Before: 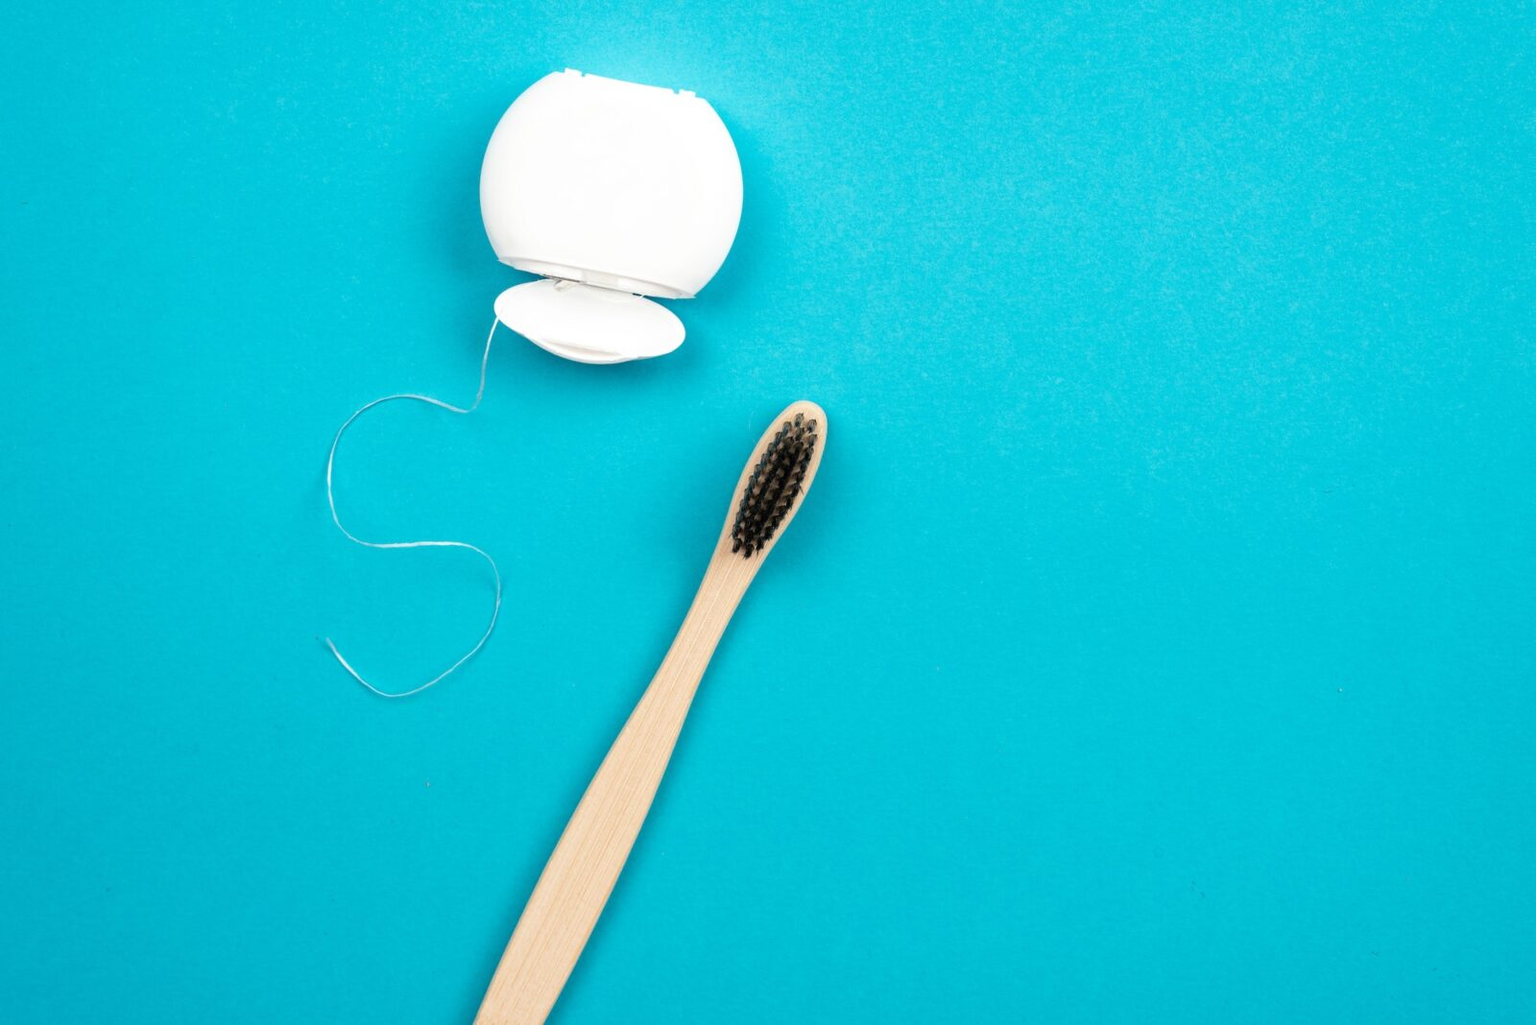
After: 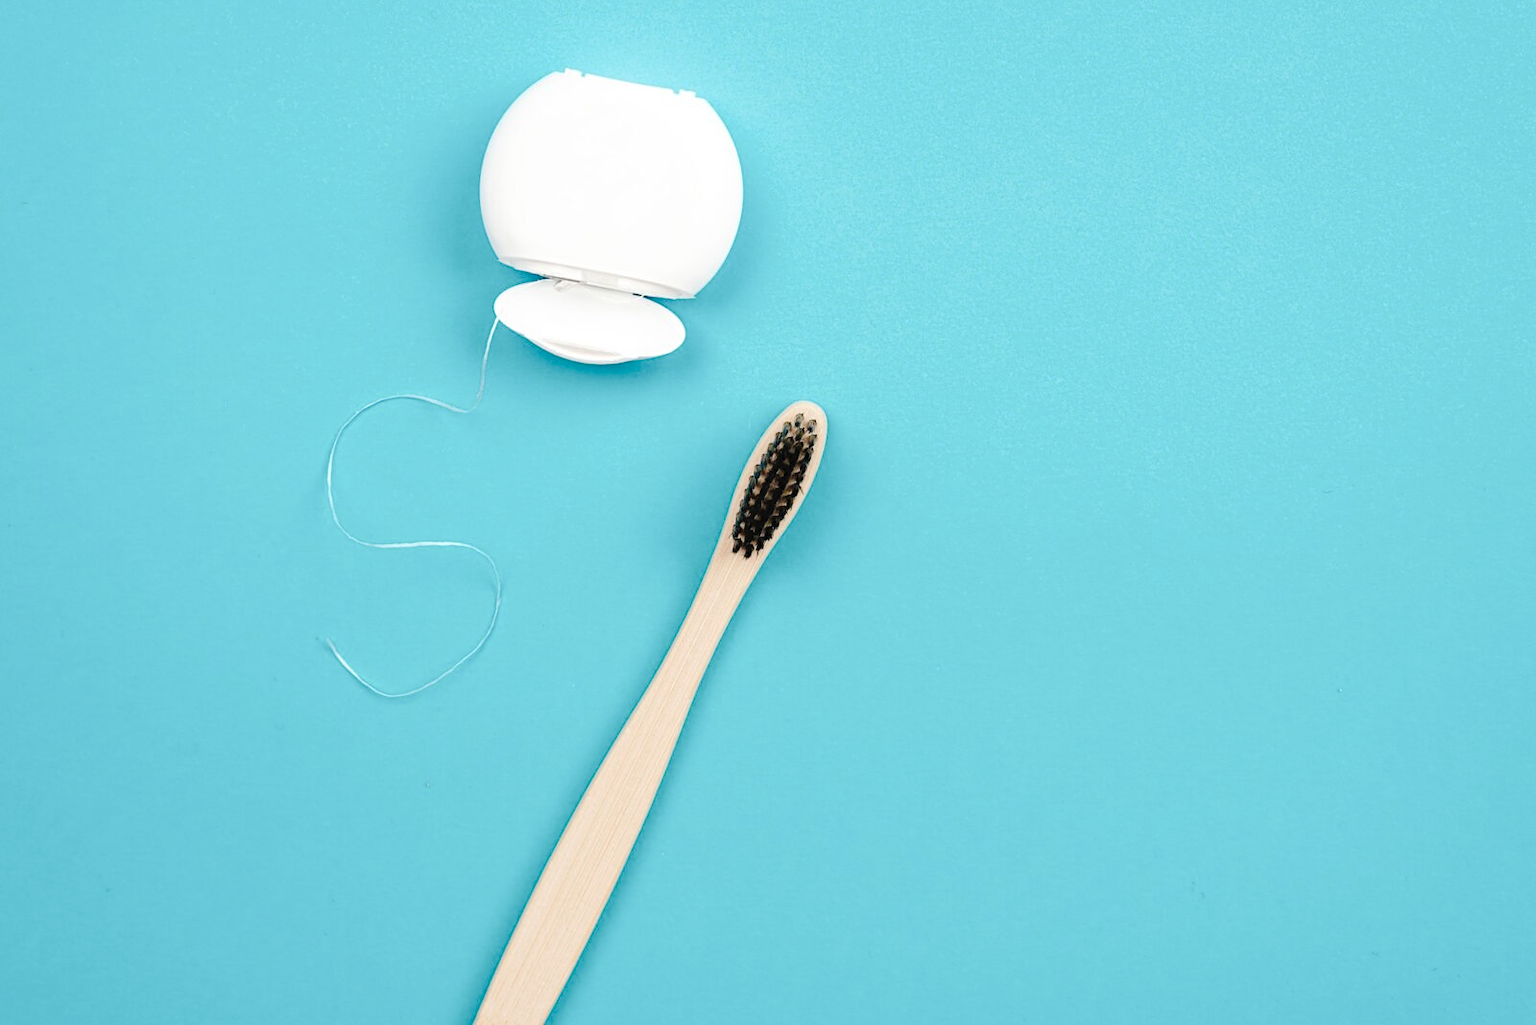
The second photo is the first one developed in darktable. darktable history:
tone curve: curves: ch0 [(0, 0) (0.003, 0.036) (0.011, 0.039) (0.025, 0.039) (0.044, 0.043) (0.069, 0.05) (0.1, 0.072) (0.136, 0.102) (0.177, 0.144) (0.224, 0.204) (0.277, 0.288) (0.335, 0.384) (0.399, 0.477) (0.468, 0.575) (0.543, 0.652) (0.623, 0.724) (0.709, 0.785) (0.801, 0.851) (0.898, 0.915) (1, 1)], preserve colors none
sharpen: amount 0.2
